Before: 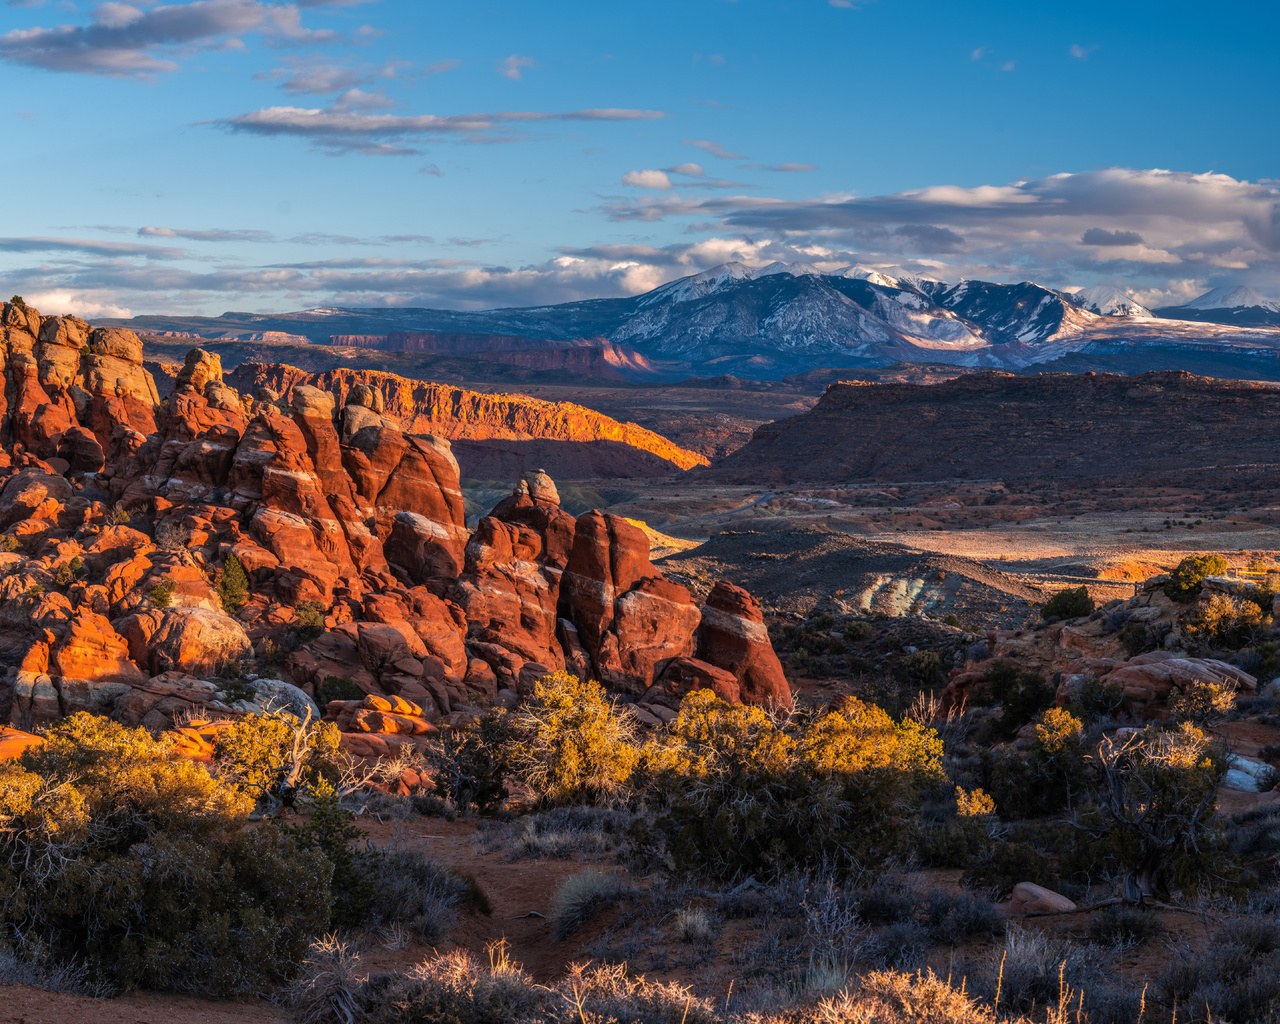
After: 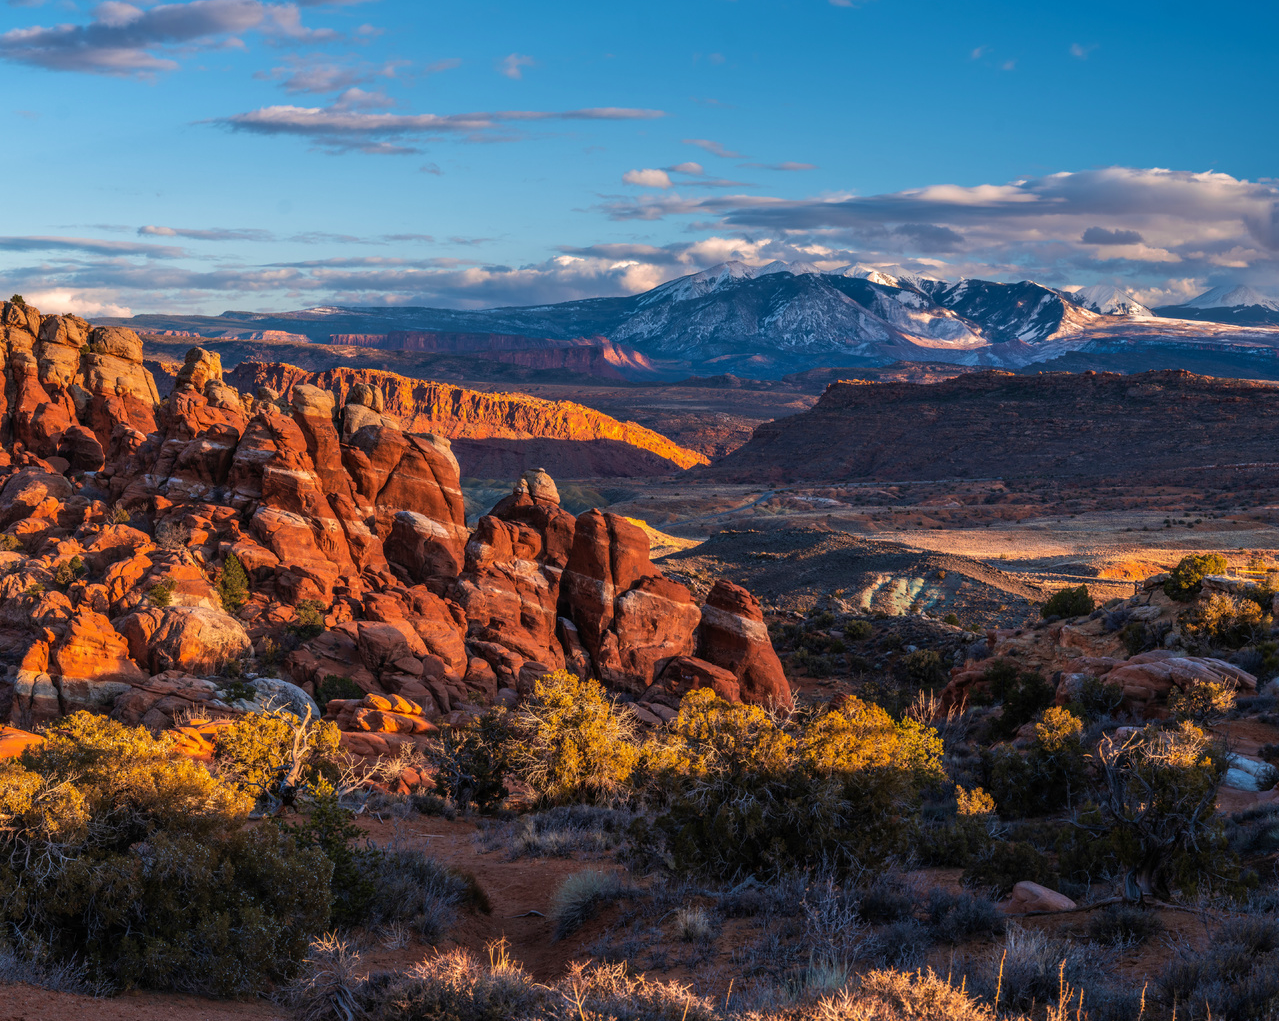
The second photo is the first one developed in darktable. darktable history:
crop: top 0.179%, bottom 0.094%
velvia: on, module defaults
